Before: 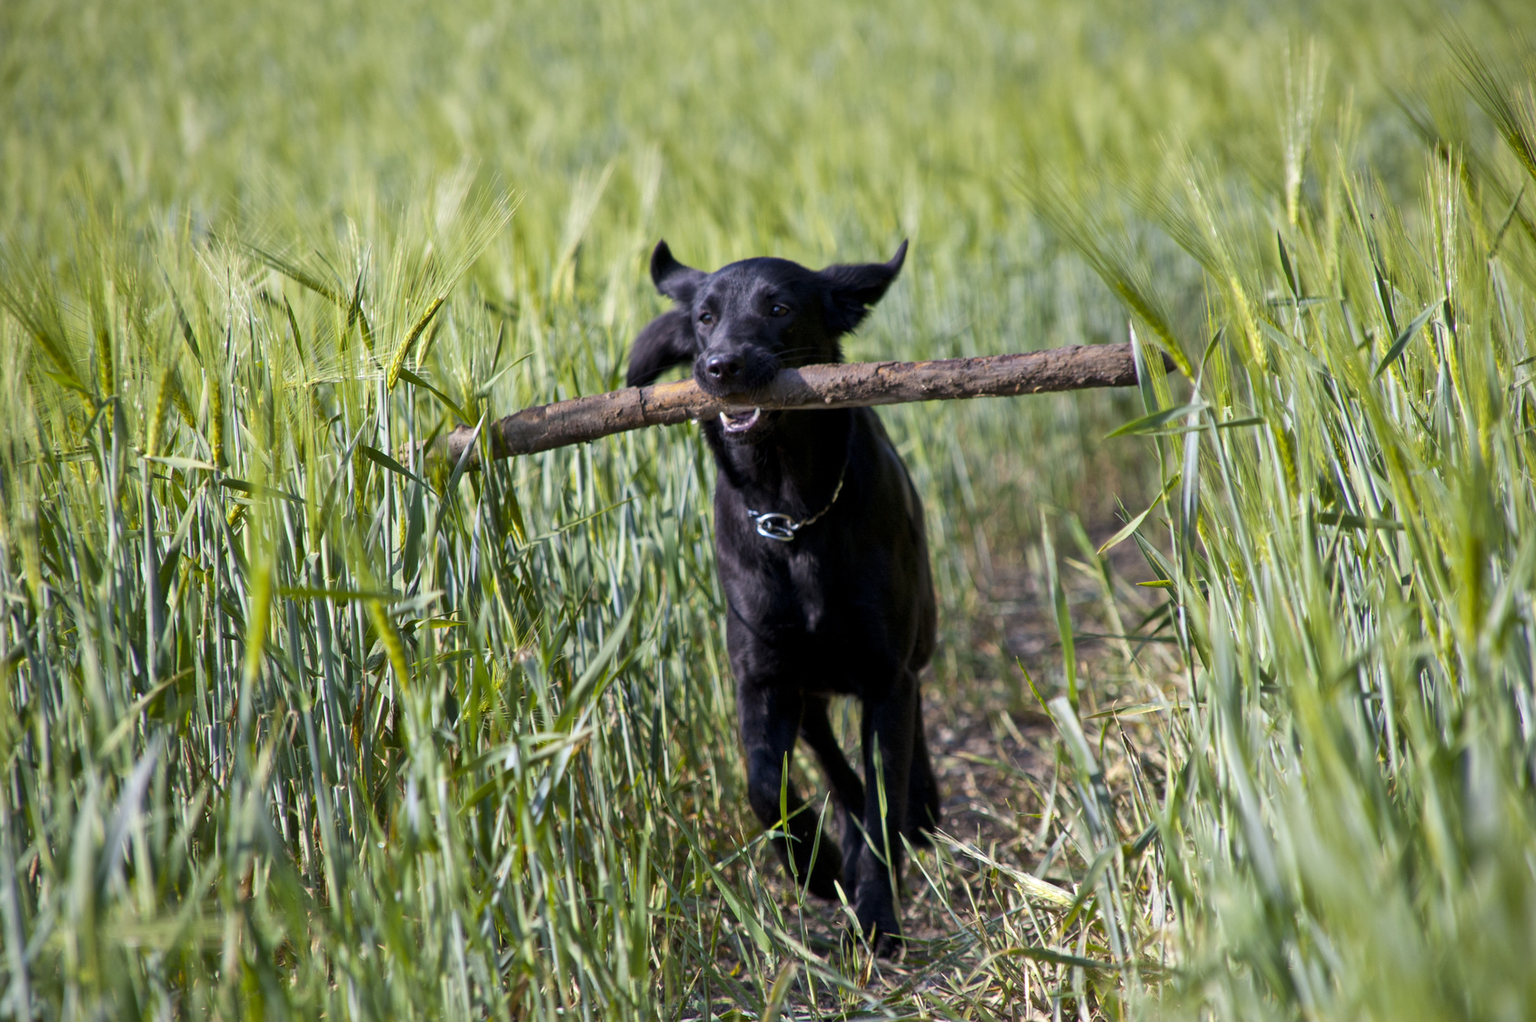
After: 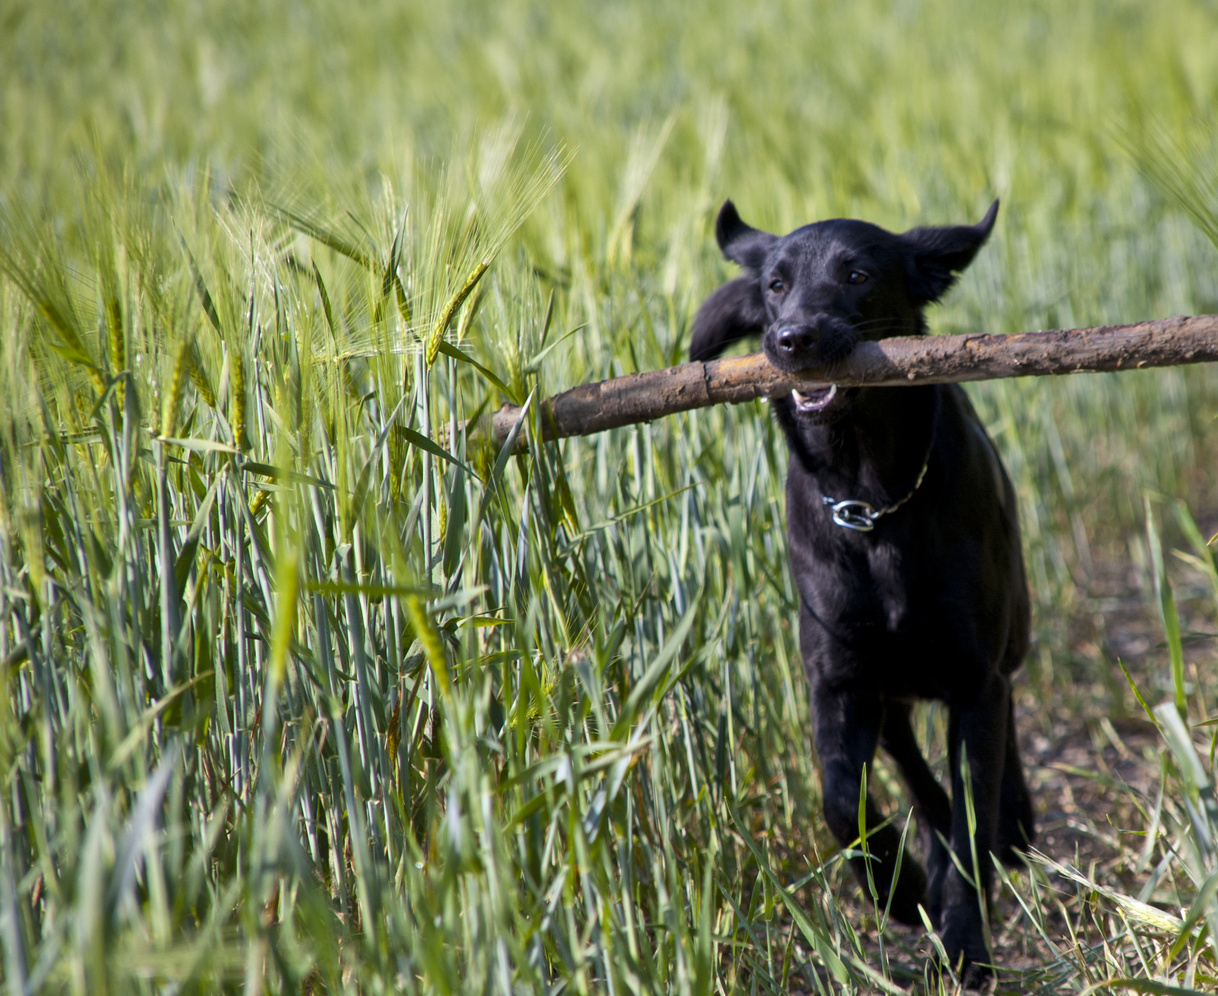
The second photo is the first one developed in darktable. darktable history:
crop: top 5.773%, right 27.875%, bottom 5.516%
